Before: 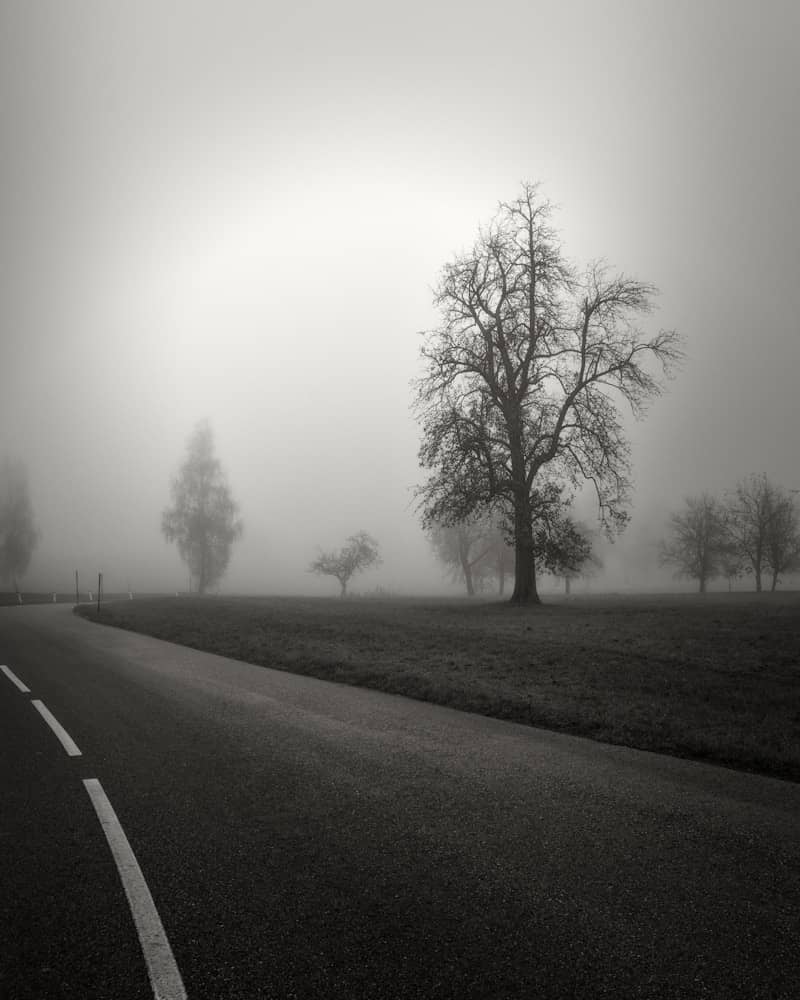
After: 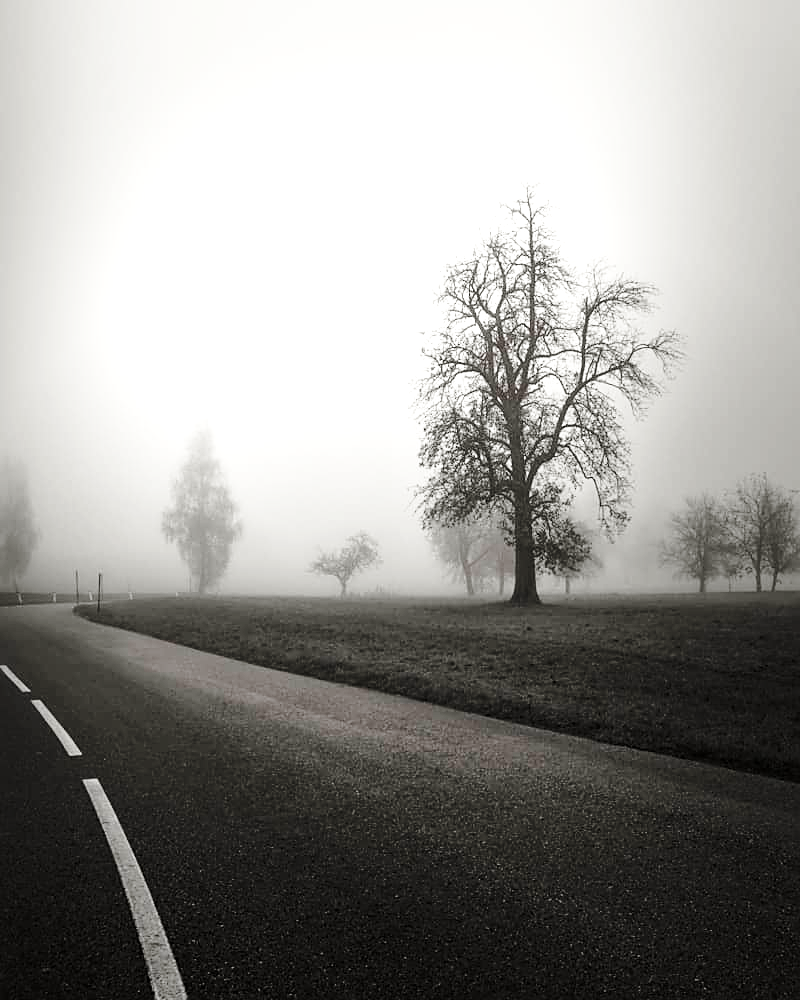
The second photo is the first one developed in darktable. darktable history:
base curve: curves: ch0 [(0, 0) (0.028, 0.03) (0.121, 0.232) (0.46, 0.748) (0.859, 0.968) (1, 1)], preserve colors none
levels: levels [0, 0.476, 0.951]
sharpen: on, module defaults
